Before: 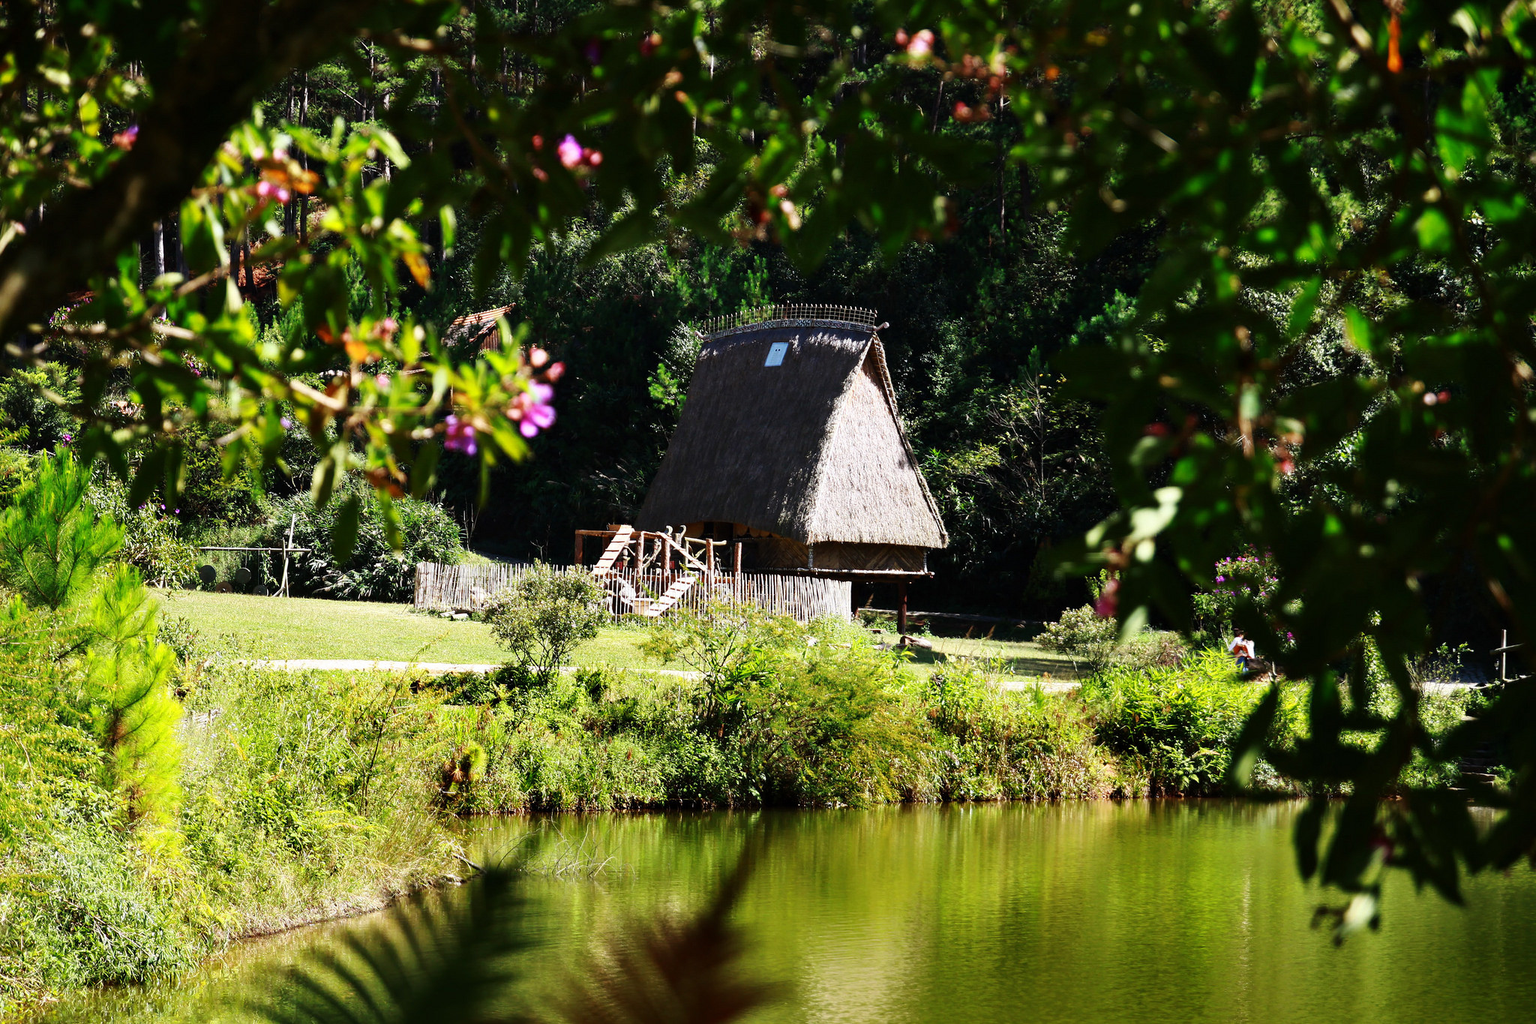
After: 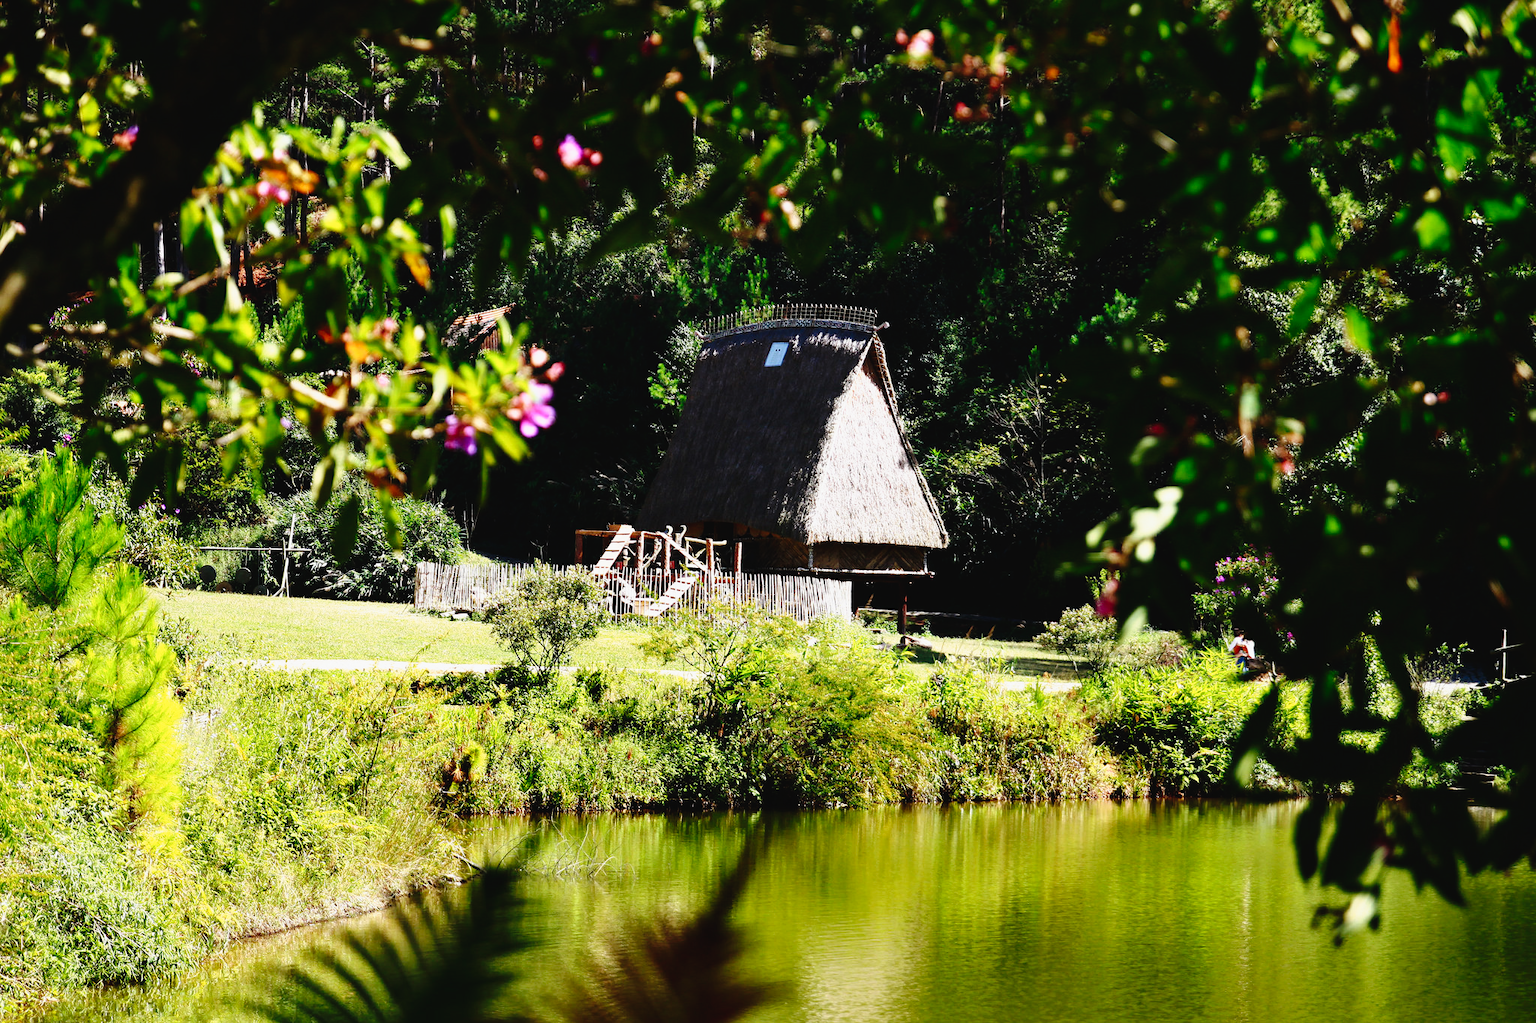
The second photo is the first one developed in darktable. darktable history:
tone curve: curves: ch0 [(0.003, 0.029) (0.037, 0.036) (0.149, 0.117) (0.297, 0.318) (0.422, 0.474) (0.531, 0.6) (0.743, 0.809) (0.889, 0.941) (1, 0.98)]; ch1 [(0, 0) (0.305, 0.325) (0.453, 0.437) (0.482, 0.479) (0.501, 0.5) (0.506, 0.503) (0.564, 0.578) (0.587, 0.625) (0.666, 0.727) (1, 1)]; ch2 [(0, 0) (0.323, 0.277) (0.408, 0.399) (0.45, 0.48) (0.499, 0.502) (0.512, 0.523) (0.57, 0.595) (0.653, 0.671) (0.768, 0.744) (1, 1)], preserve colors none
